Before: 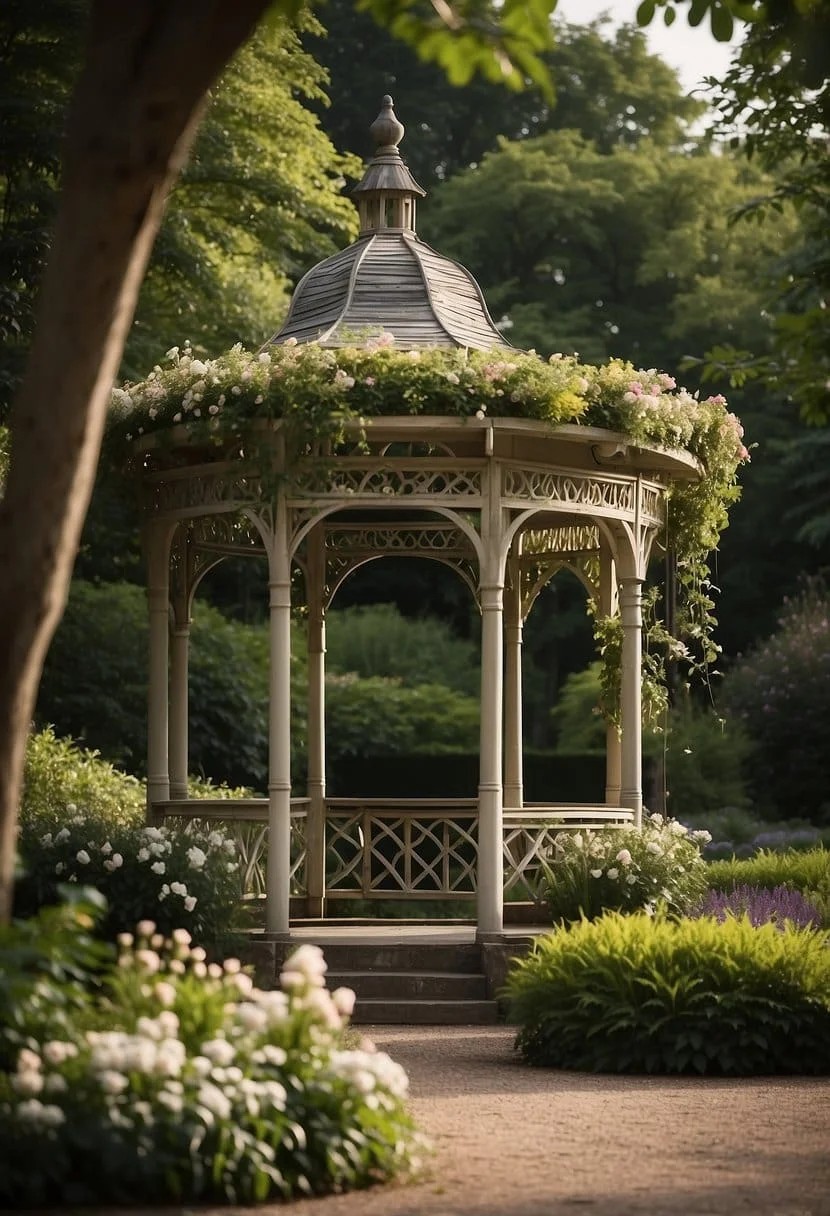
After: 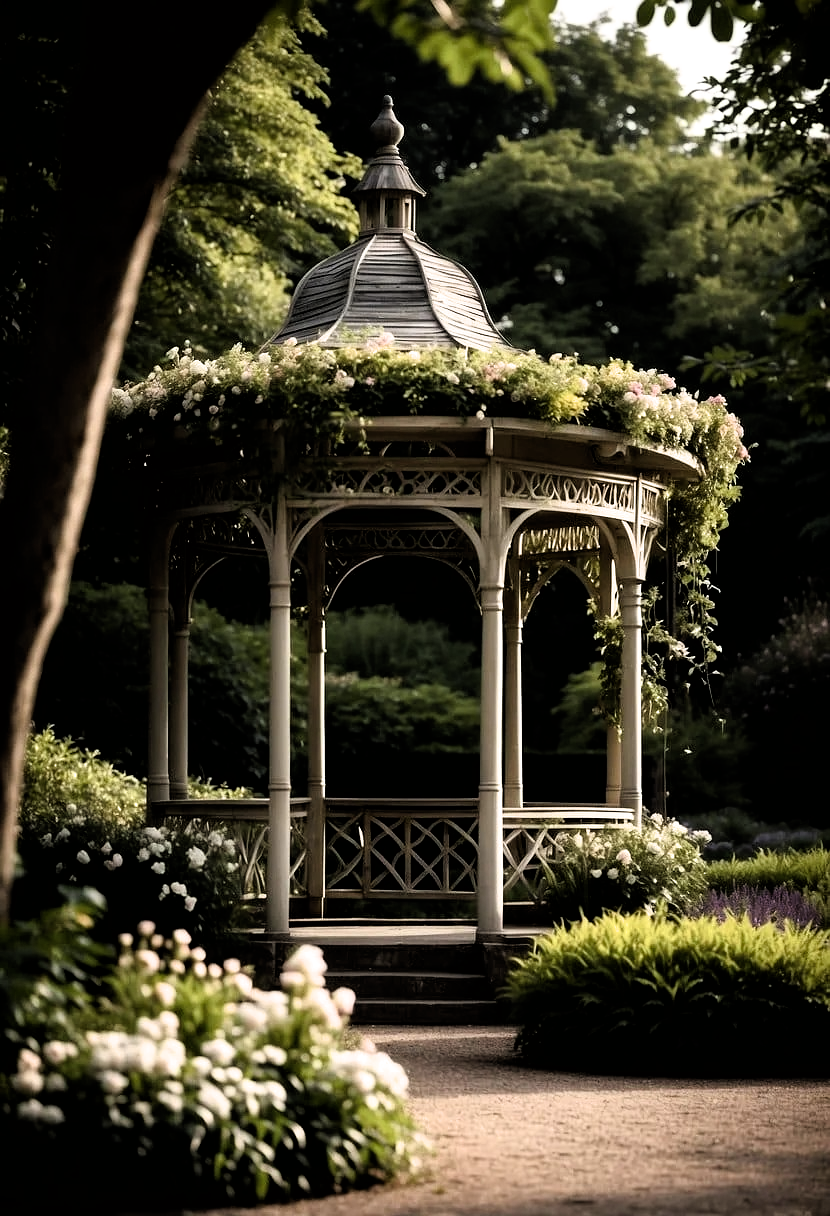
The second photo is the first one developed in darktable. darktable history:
filmic rgb: black relative exposure -3.61 EV, white relative exposure 2.15 EV, threshold 5.97 EV, hardness 3.63, contrast in shadows safe, enable highlight reconstruction true
